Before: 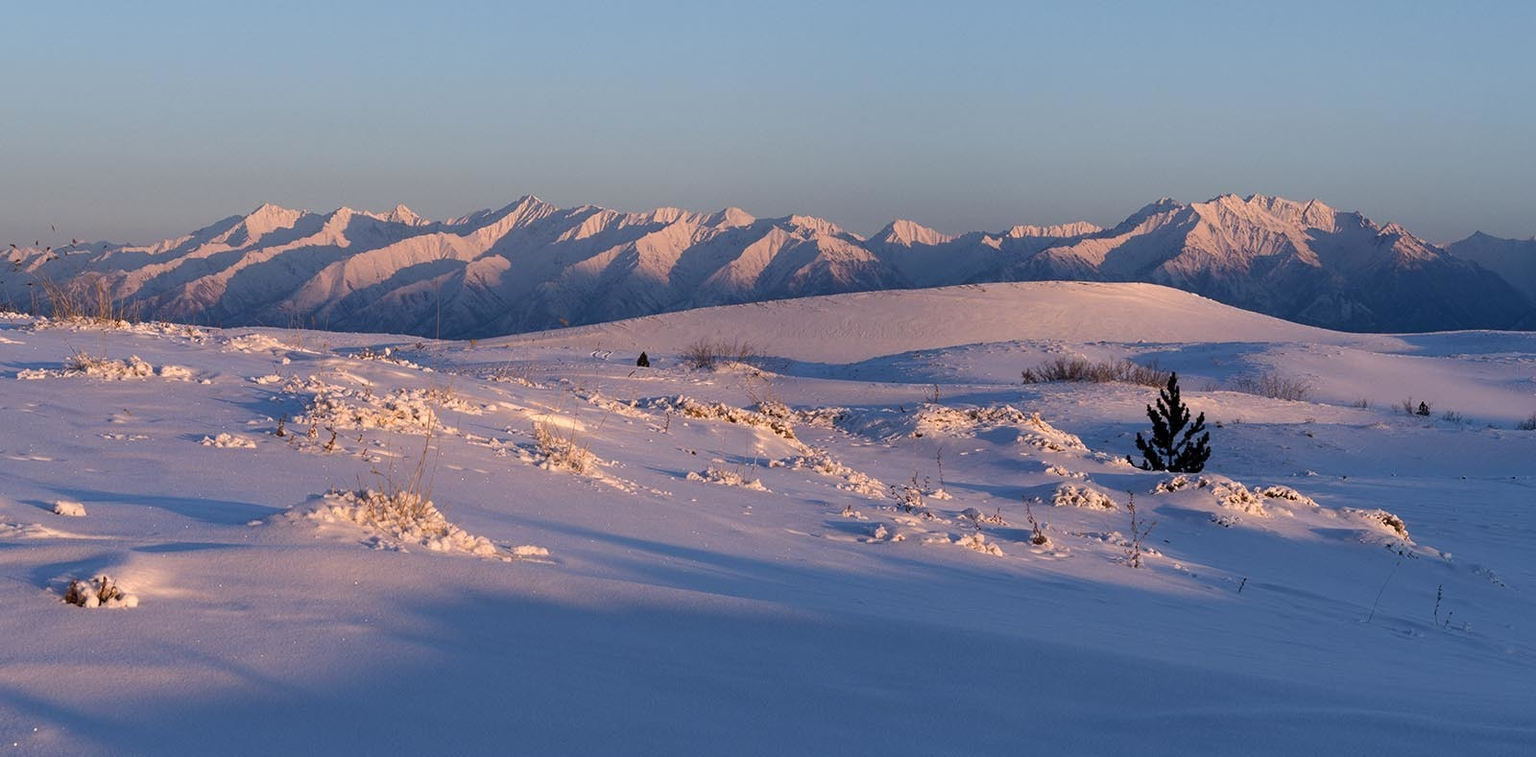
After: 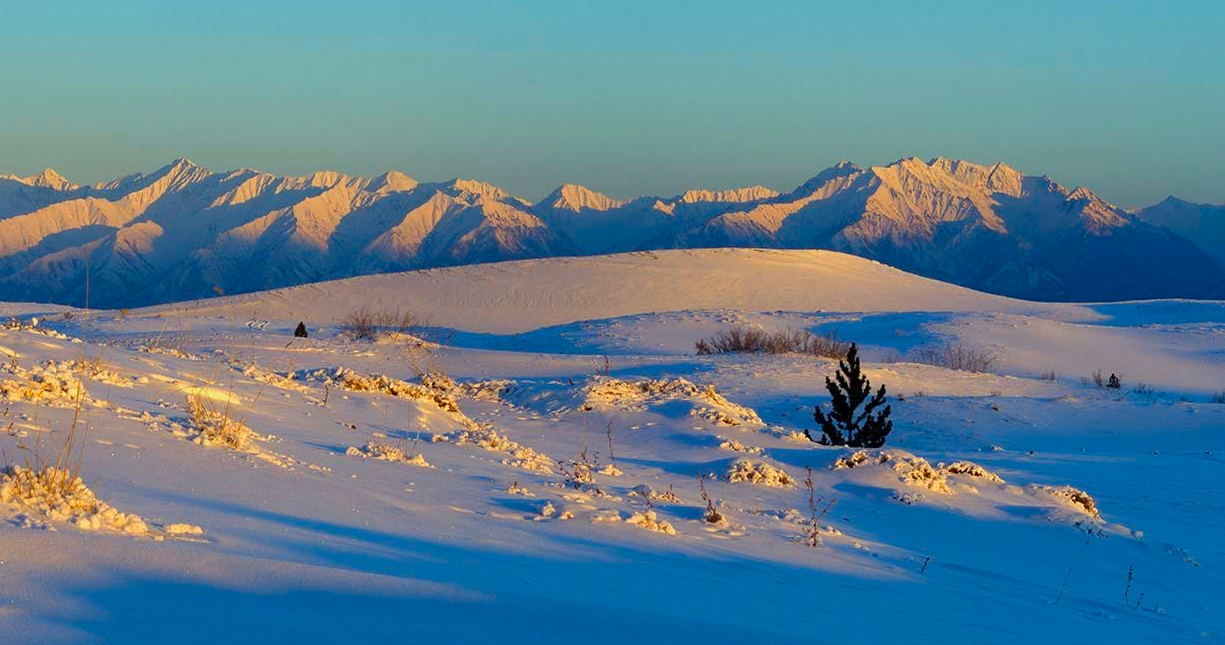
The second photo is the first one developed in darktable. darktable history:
crop: left 23.095%, top 5.827%, bottom 11.854%
color correction: highlights a* -10.77, highlights b* 9.8, saturation 1.72
shadows and highlights: radius 334.93, shadows 63.48, highlights 6.06, compress 87.7%, highlights color adjustment 39.73%, soften with gaussian
